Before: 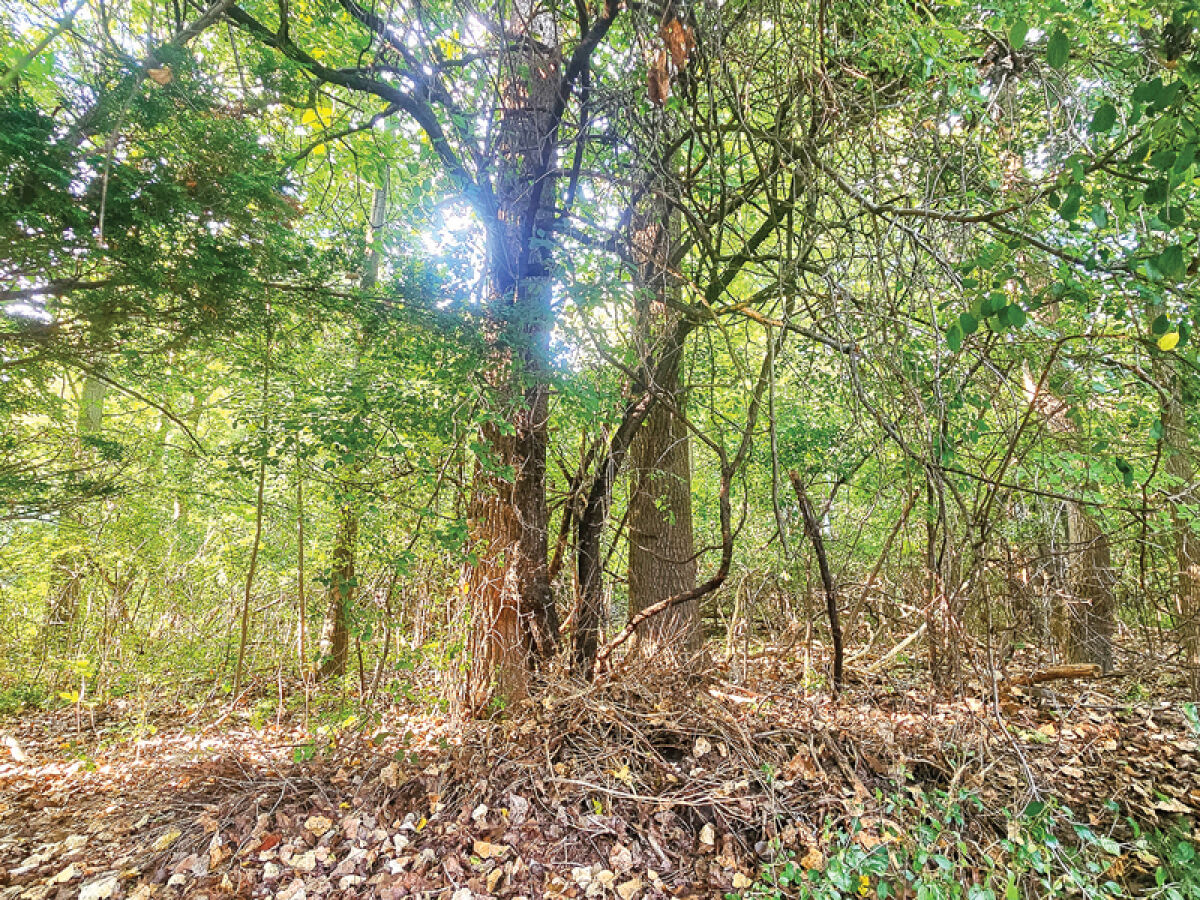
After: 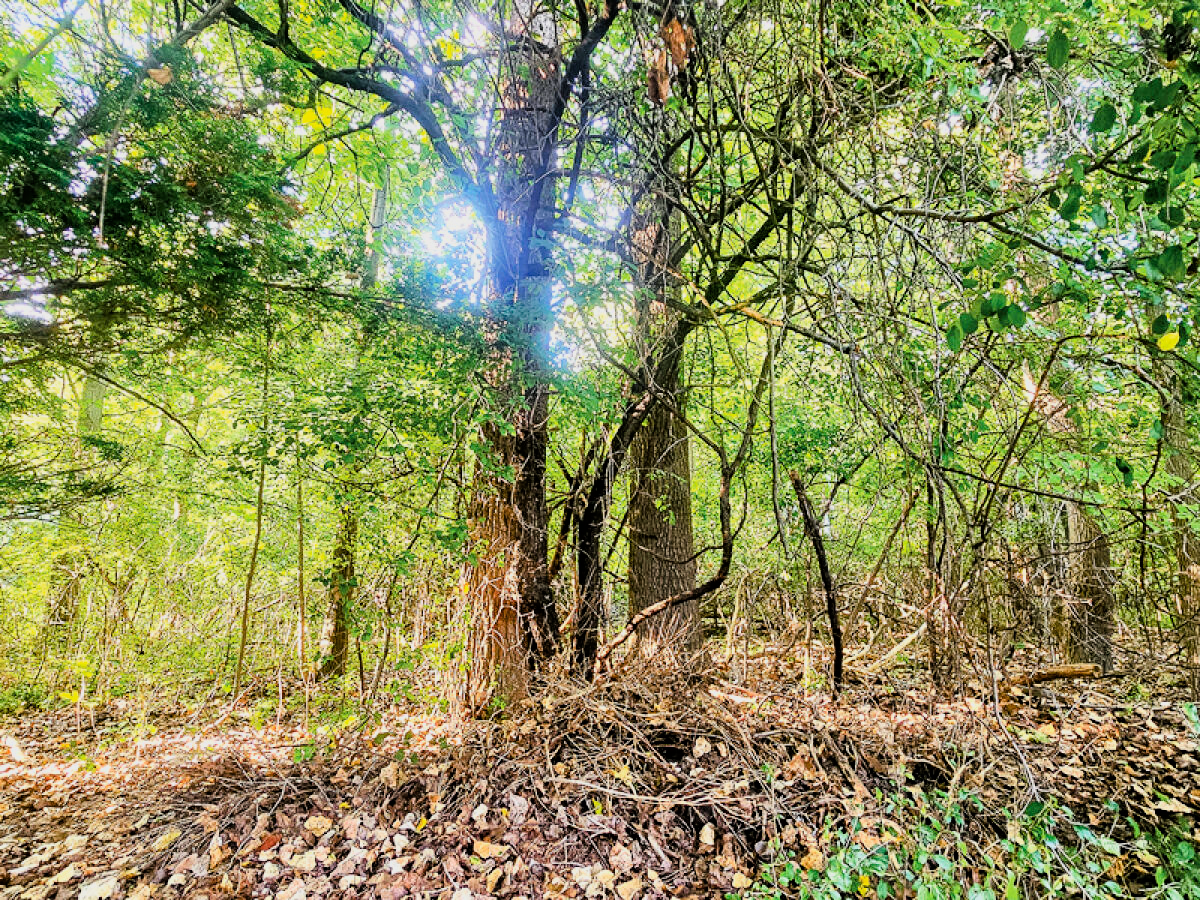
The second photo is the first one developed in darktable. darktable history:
color balance rgb: shadows lift › chroma 2.024%, shadows lift › hue 216.16°, linear chroma grading › global chroma 14.923%, perceptual saturation grading › global saturation -2.39%, perceptual saturation grading › highlights -7.551%, perceptual saturation grading › mid-tones 7.548%, perceptual saturation grading › shadows 5.023%, global vibrance 20%
exposure: black level correction 0.004, exposure 0.016 EV, compensate exposure bias true, compensate highlight preservation false
filmic rgb: black relative exposure -5.01 EV, white relative exposure 3.97 EV, hardness 2.91, contrast 1.487, color science v6 (2022)
